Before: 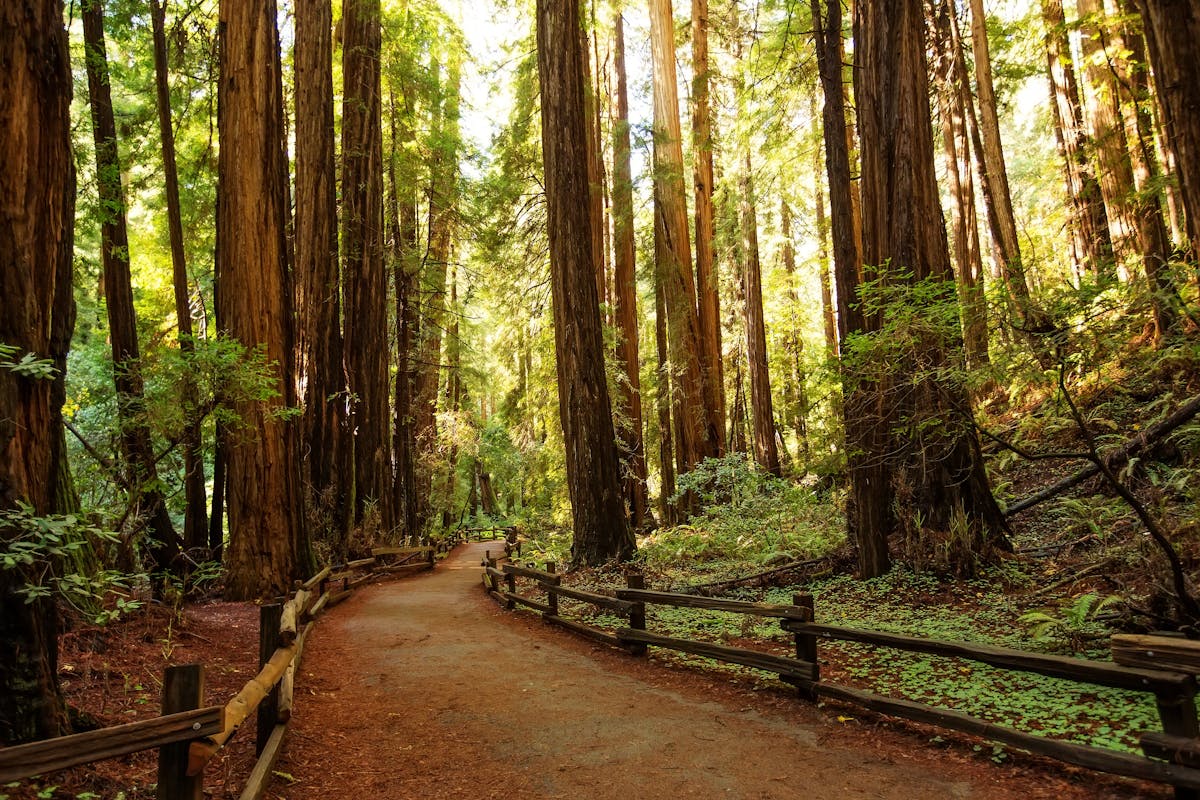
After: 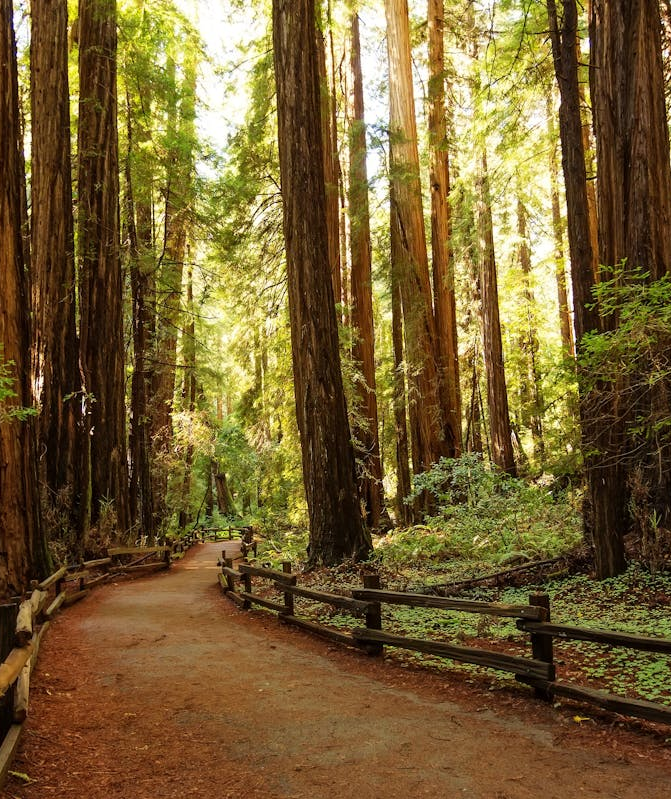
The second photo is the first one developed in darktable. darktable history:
shadows and highlights: shadows 20.9, highlights -36.13, soften with gaussian
crop: left 22.023%, right 21.991%, bottom 0.005%
